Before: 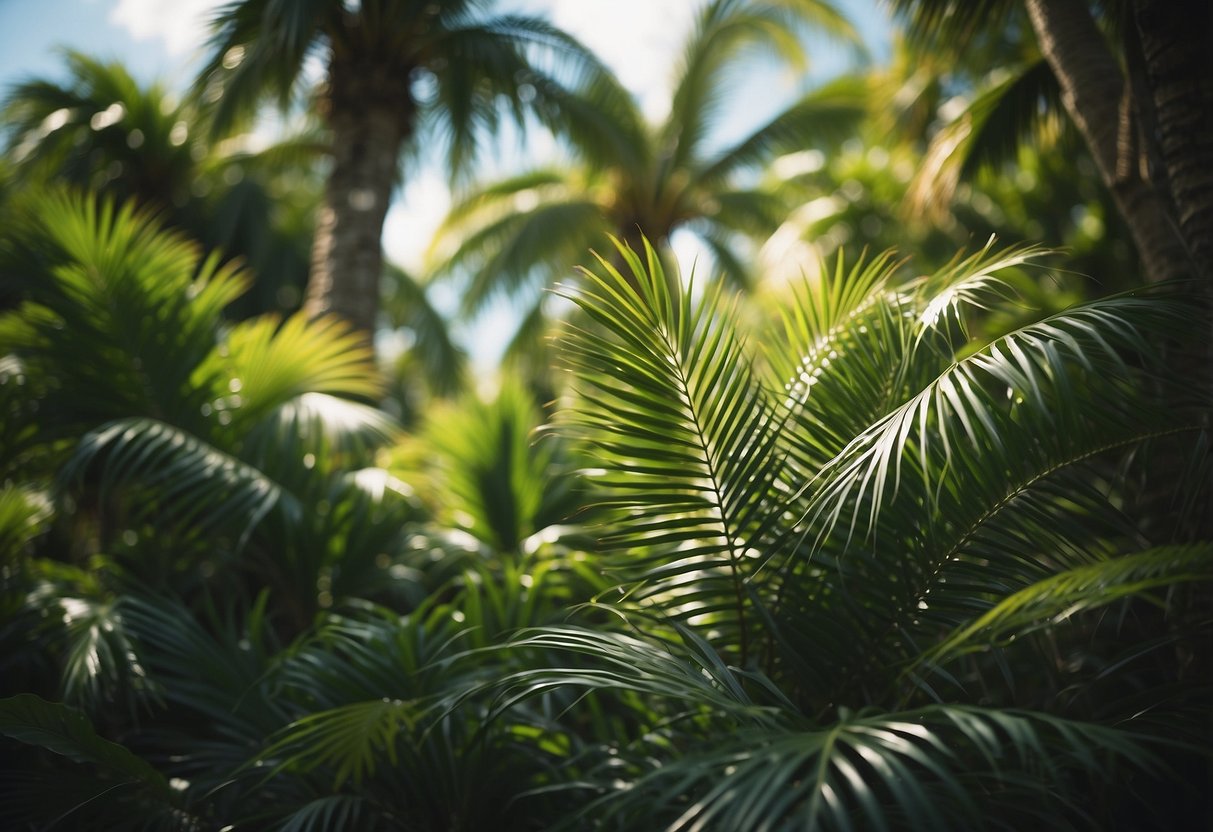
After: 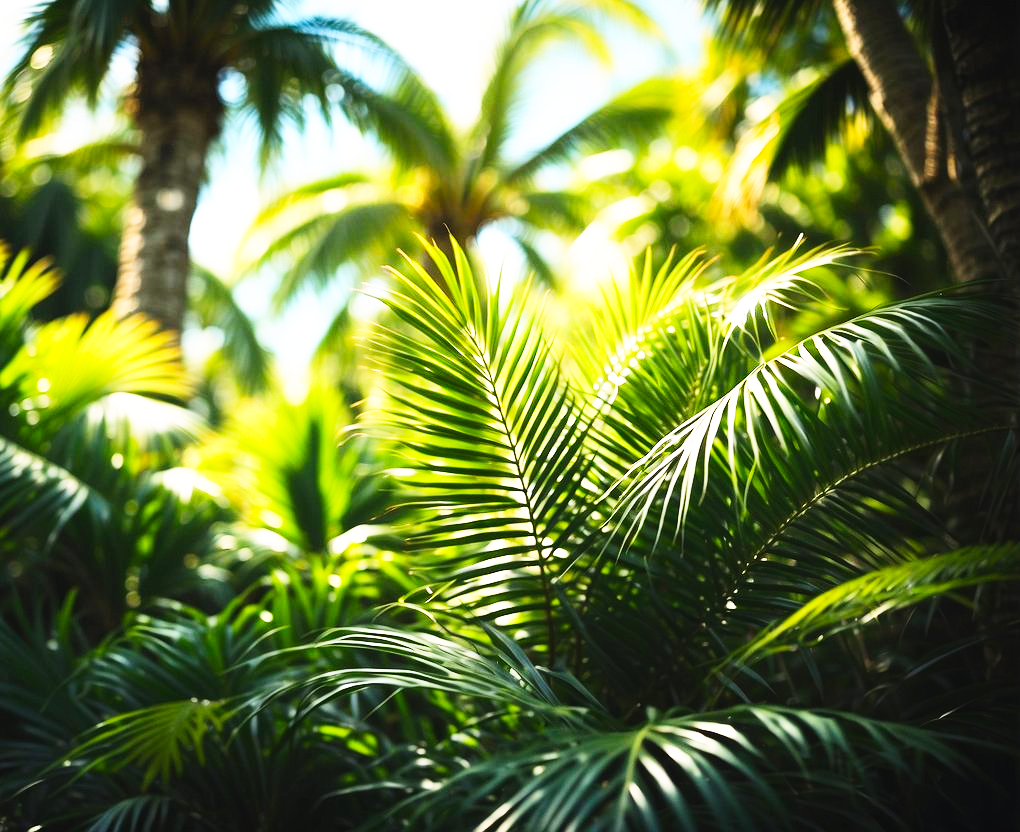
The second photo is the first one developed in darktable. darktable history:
contrast brightness saturation: contrast 0.198, brightness 0.166, saturation 0.23
crop: left 15.884%
base curve: curves: ch0 [(0, 0) (0.007, 0.004) (0.027, 0.03) (0.046, 0.07) (0.207, 0.54) (0.442, 0.872) (0.673, 0.972) (1, 1)], preserve colors none
